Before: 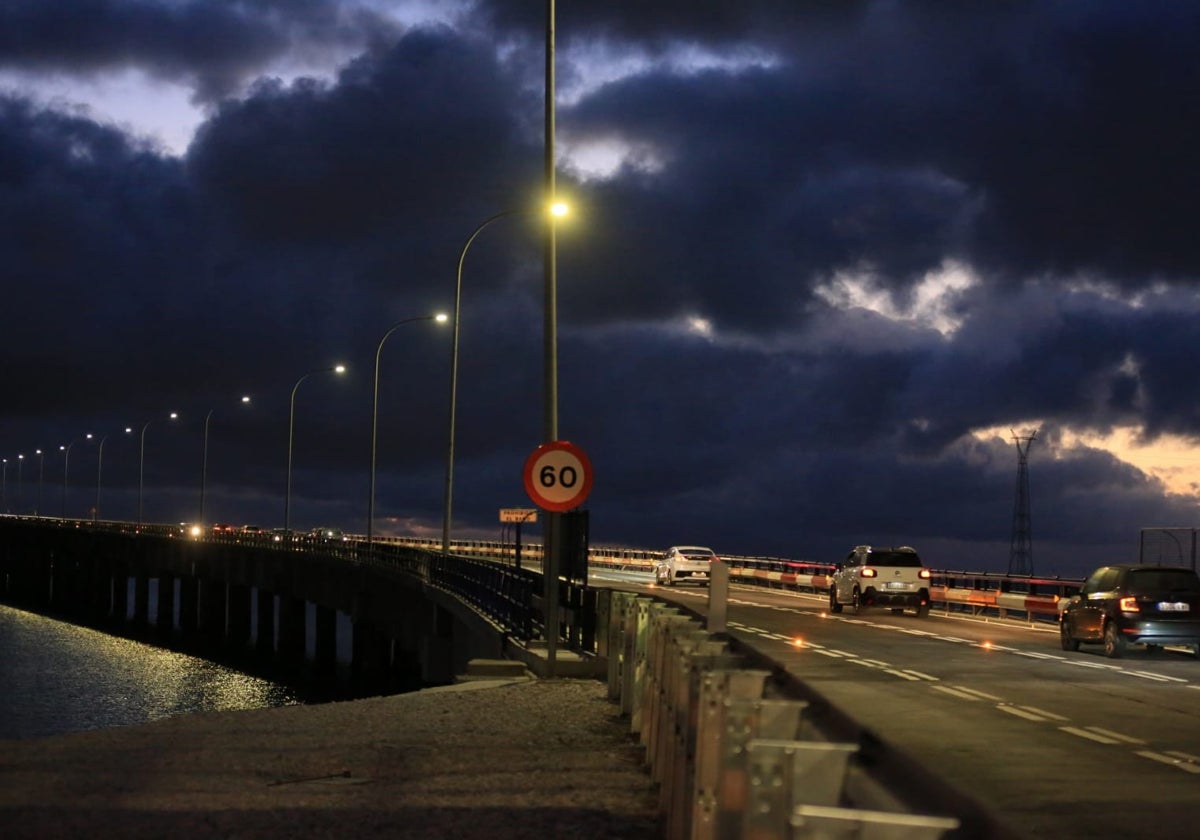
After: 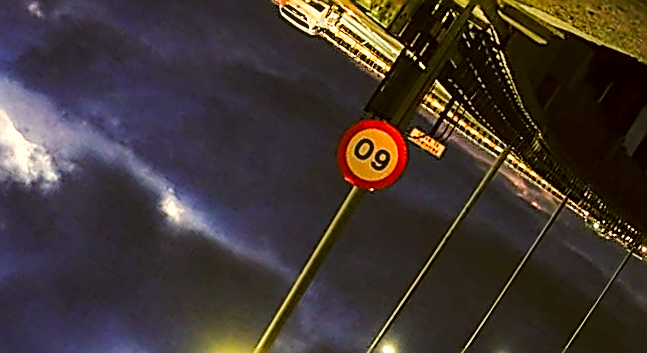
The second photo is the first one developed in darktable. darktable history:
crop and rotate: angle 148.37°, left 9.121%, top 15.67%, right 4.553%, bottom 16.942%
local contrast: detail 130%
sharpen: amount 1.99
base curve: curves: ch0 [(0, 0) (0.028, 0.03) (0.121, 0.232) (0.46, 0.748) (0.859, 0.968) (1, 1)], preserve colors none
tone equalizer: -8 EV -0.422 EV, -7 EV -0.397 EV, -6 EV -0.33 EV, -5 EV -0.197 EV, -3 EV 0.257 EV, -2 EV 0.354 EV, -1 EV 0.394 EV, +0 EV 0.408 EV, mask exposure compensation -0.49 EV
color correction: highlights a* -1.7, highlights b* 10.48, shadows a* 0.513, shadows b* 19.1
contrast brightness saturation: contrast 0.065, brightness 0.173, saturation 0.407
